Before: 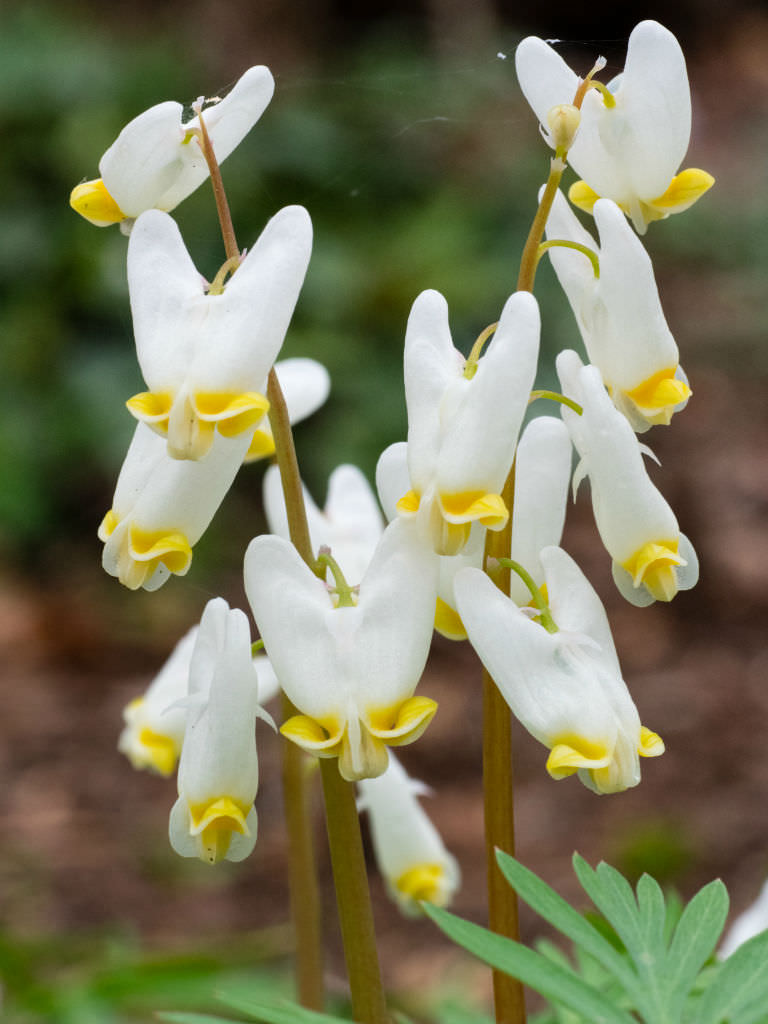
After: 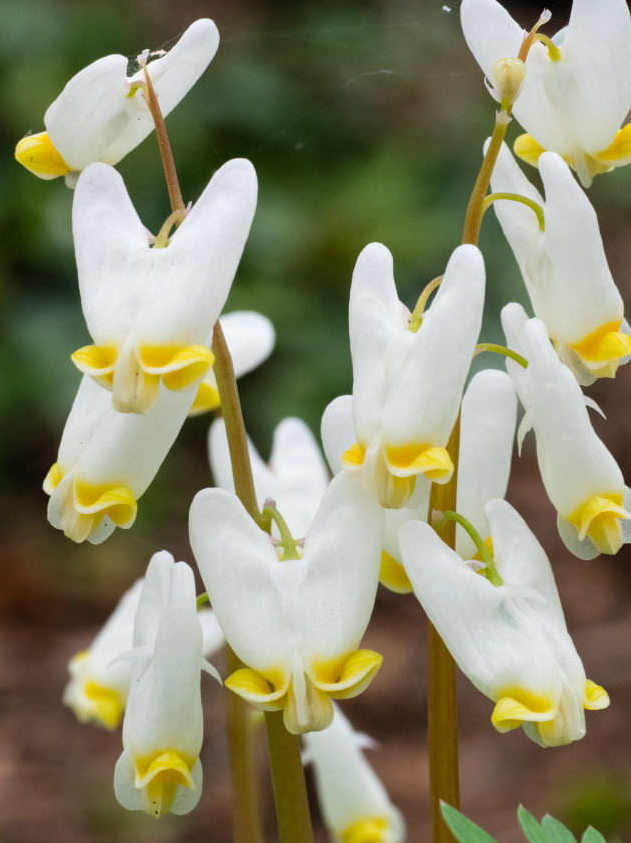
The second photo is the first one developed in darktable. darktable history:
crop and rotate: left 7.251%, top 4.636%, right 10.559%, bottom 12.999%
